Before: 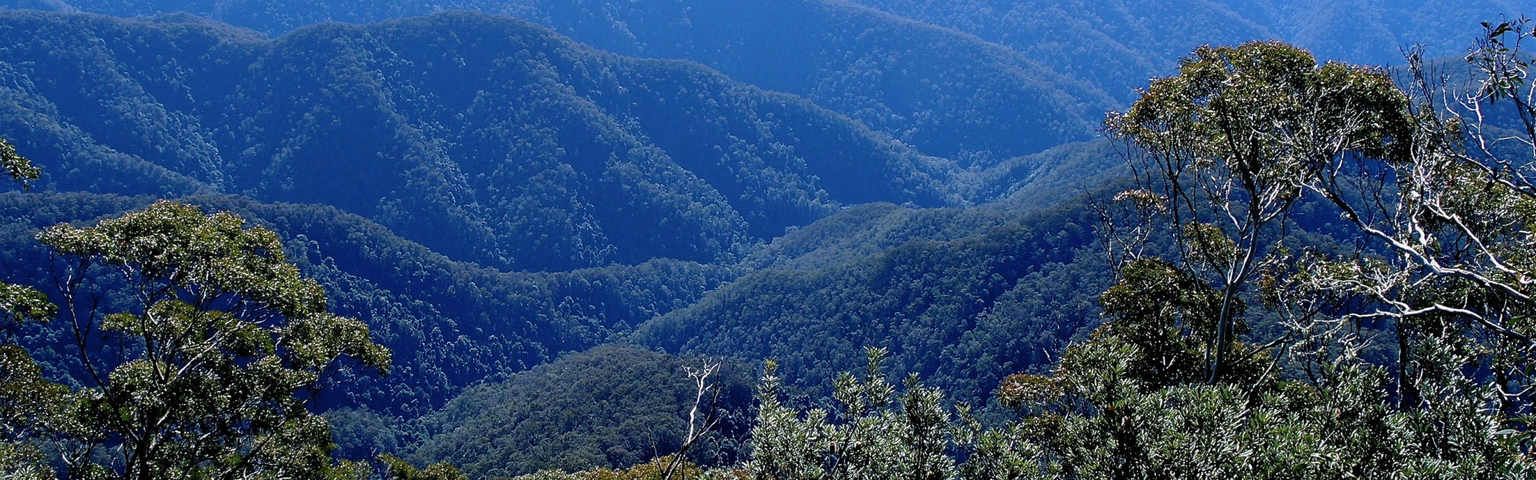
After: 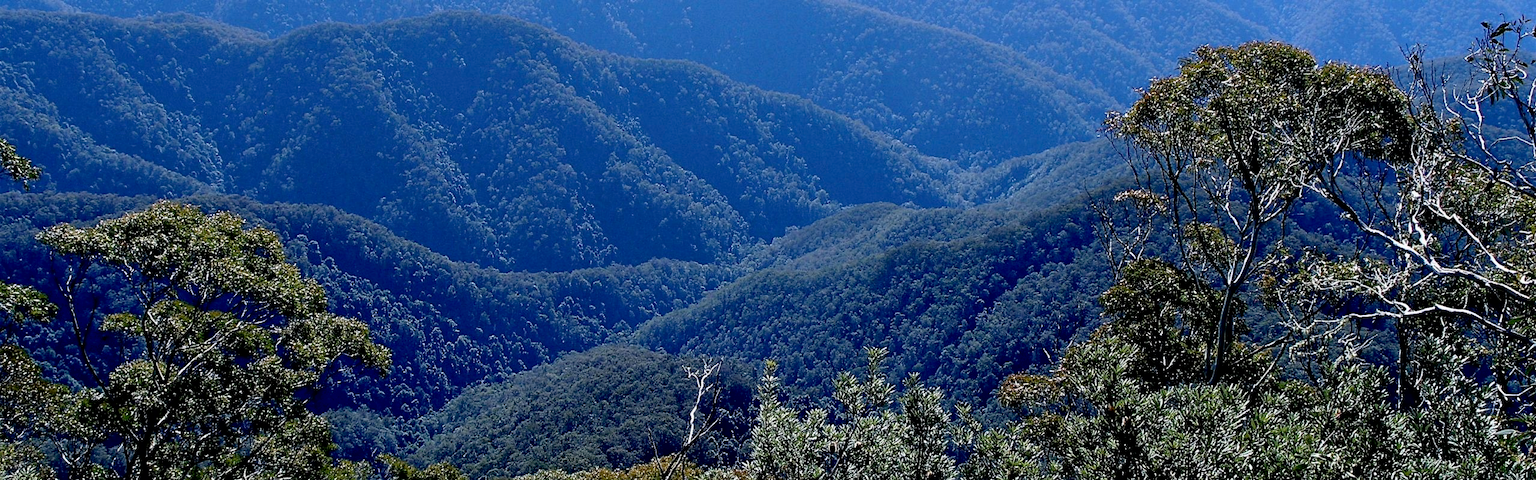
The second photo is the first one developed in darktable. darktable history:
shadows and highlights: shadows 25.33, highlights -48.34, soften with gaussian
contrast brightness saturation: saturation -0.05
exposure: black level correction 0.005, exposure 0.016 EV, compensate exposure bias true, compensate highlight preservation false
